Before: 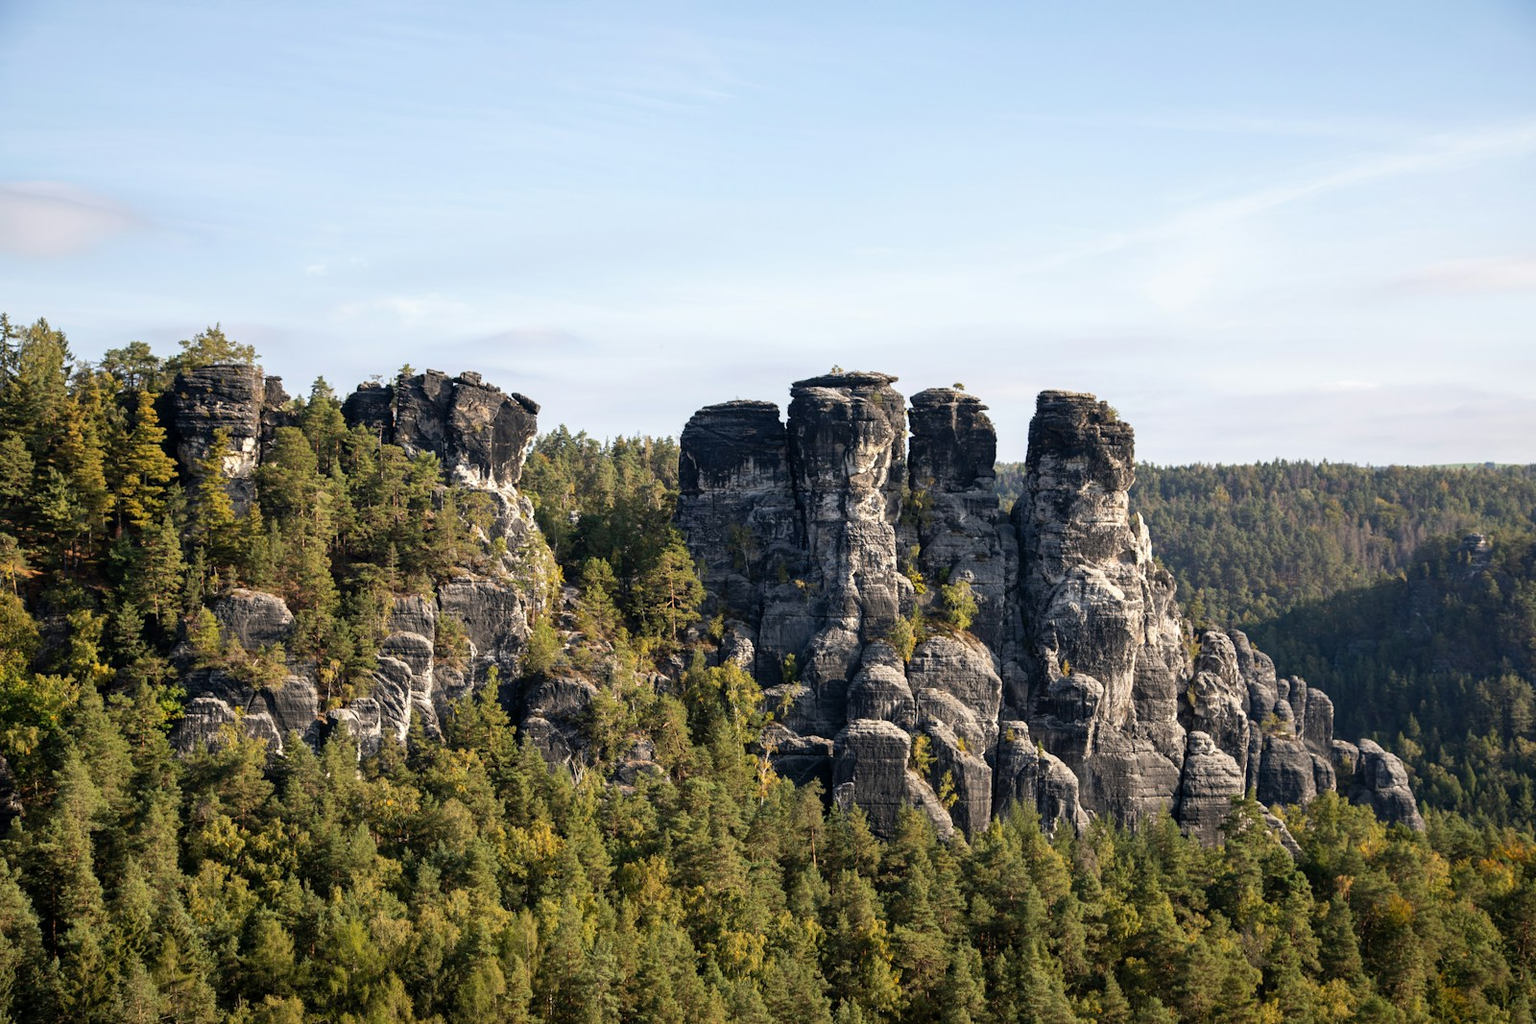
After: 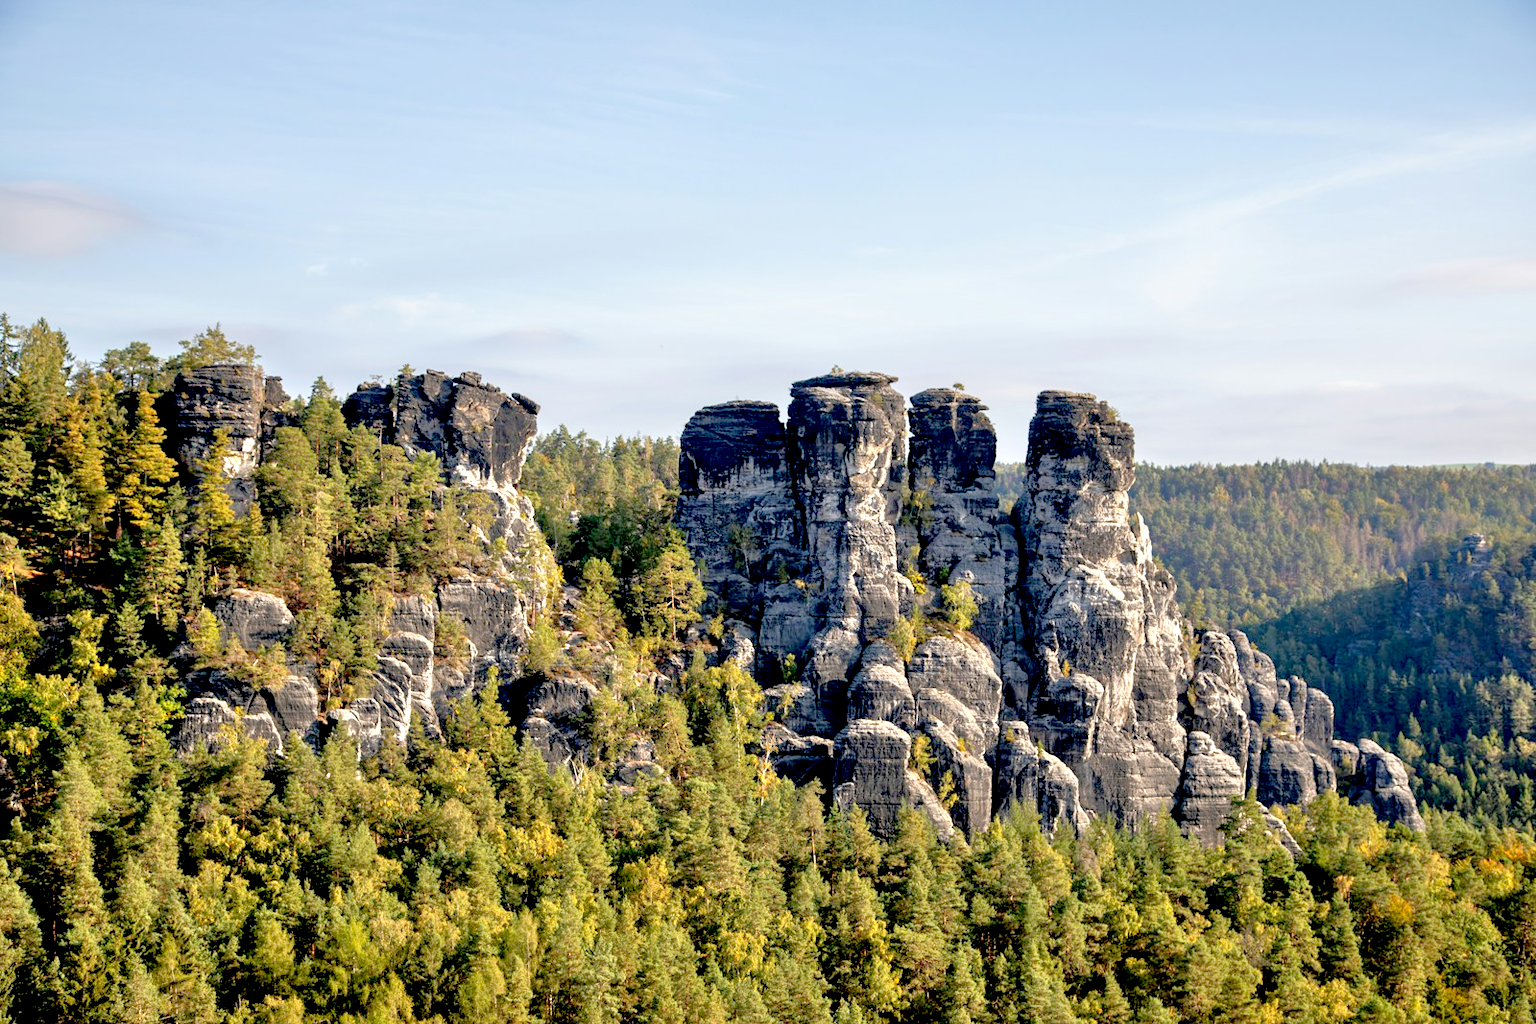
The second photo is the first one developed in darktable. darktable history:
exposure: black level correction 0.012, compensate highlight preservation false
tone equalizer: -8 EV 2 EV, -7 EV 2 EV, -6 EV 2 EV, -5 EV 2 EV, -4 EV 2 EV, -3 EV 1.5 EV, -2 EV 1 EV, -1 EV 0.5 EV
